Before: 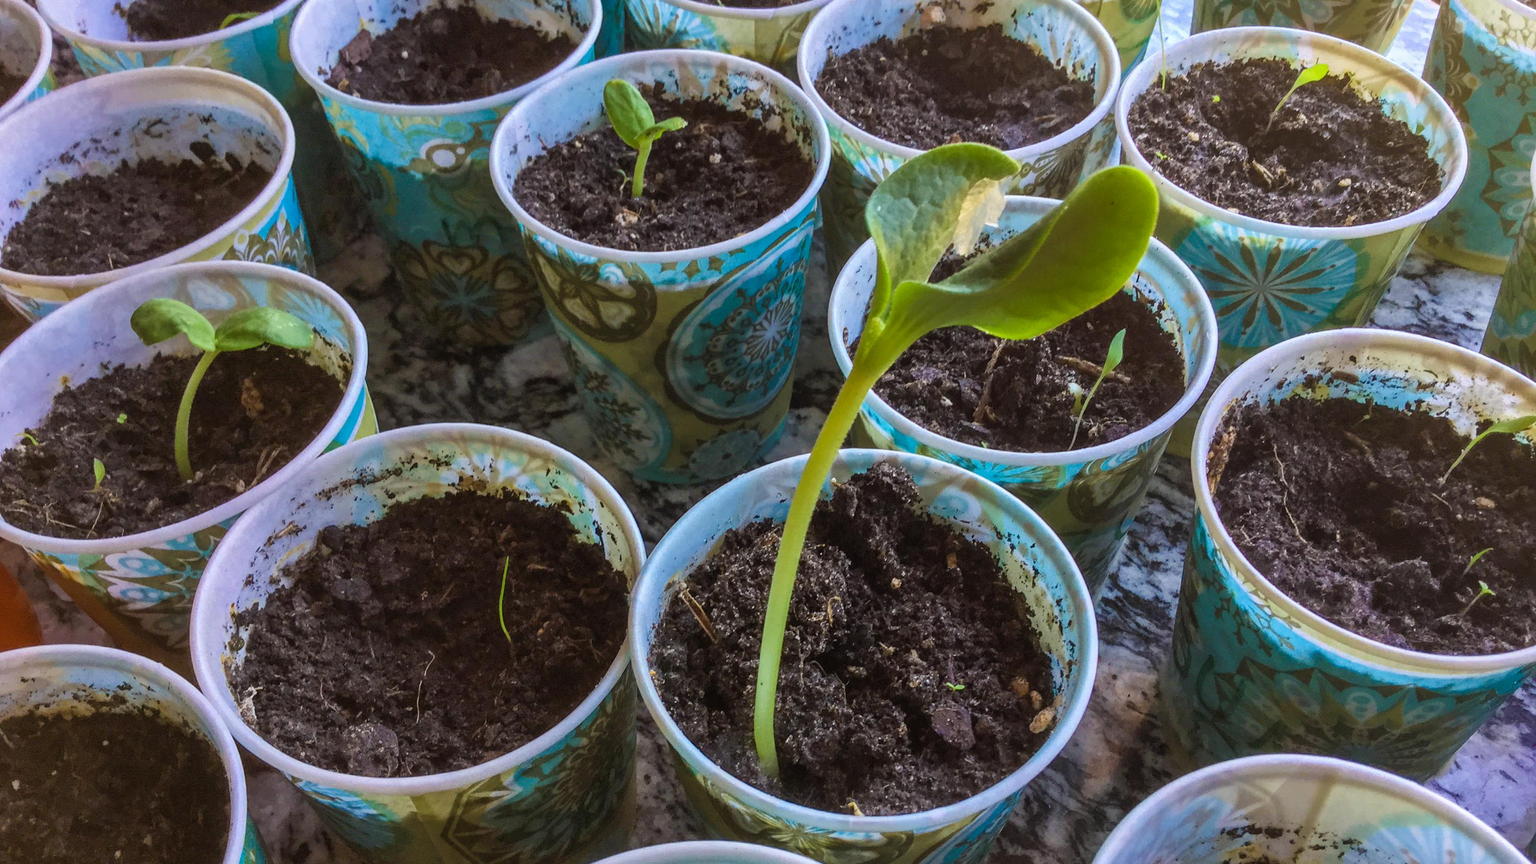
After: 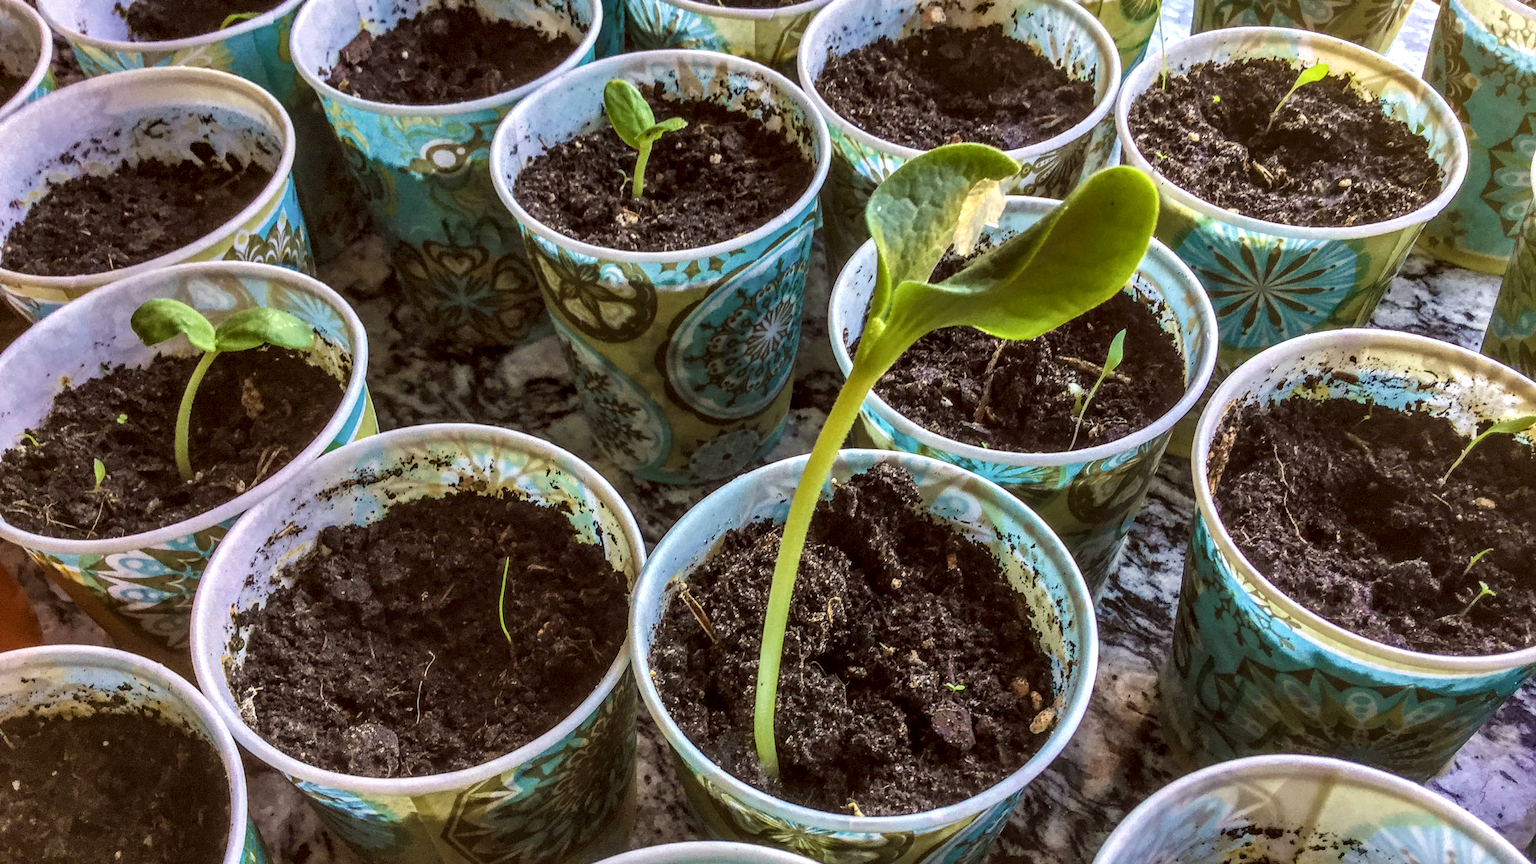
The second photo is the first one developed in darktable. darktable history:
shadows and highlights: radius 125.46, shadows 30.51, highlights -30.51, low approximation 0.01, soften with gaussian
color balance: lift [1.005, 1.002, 0.998, 0.998], gamma [1, 1.021, 1.02, 0.979], gain [0.923, 1.066, 1.056, 0.934]
local contrast: highlights 65%, shadows 54%, detail 169%, midtone range 0.514
